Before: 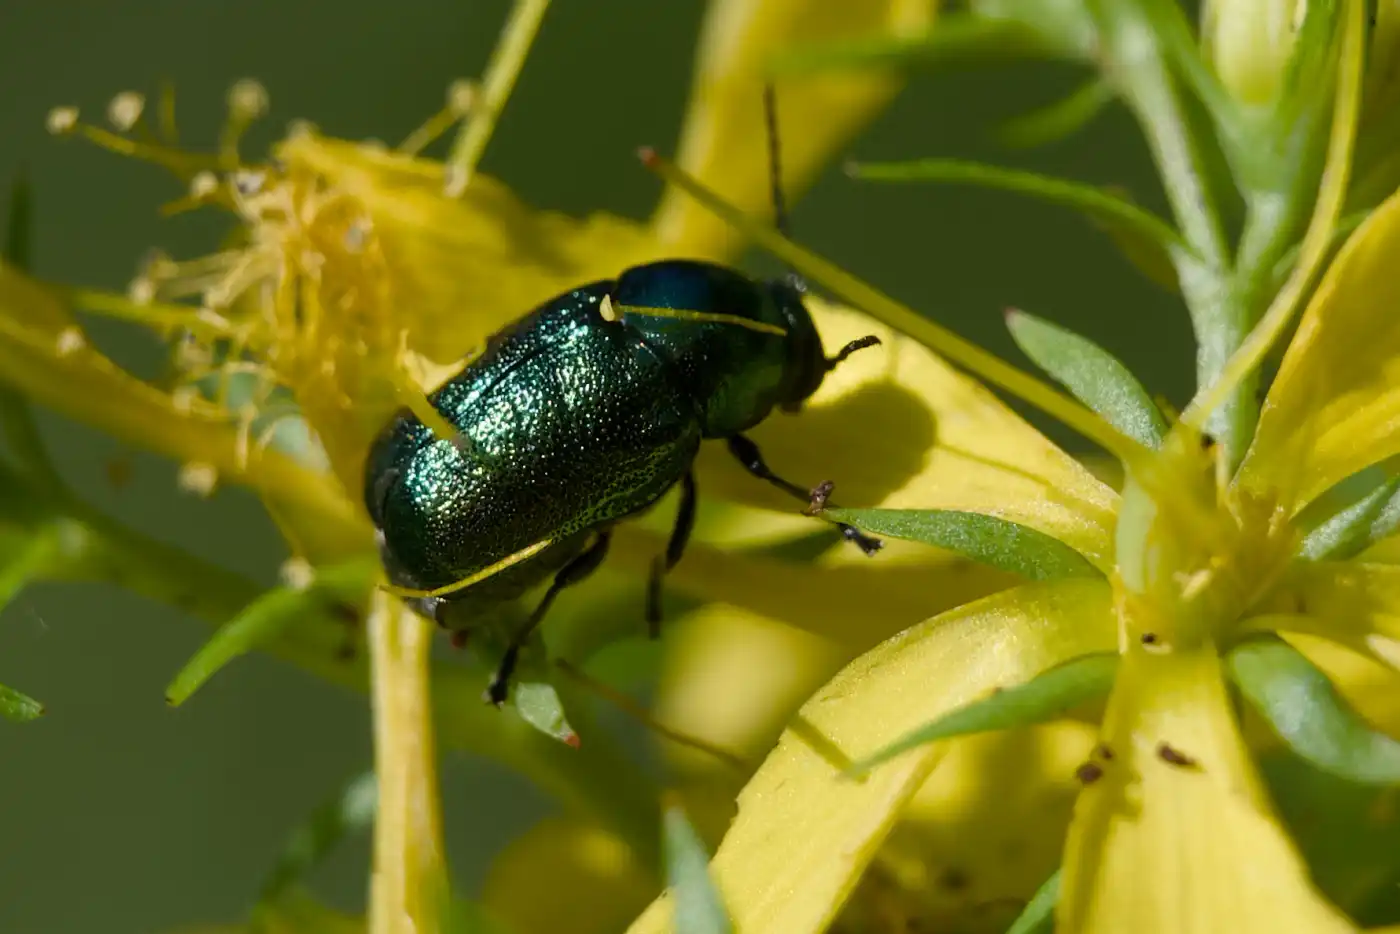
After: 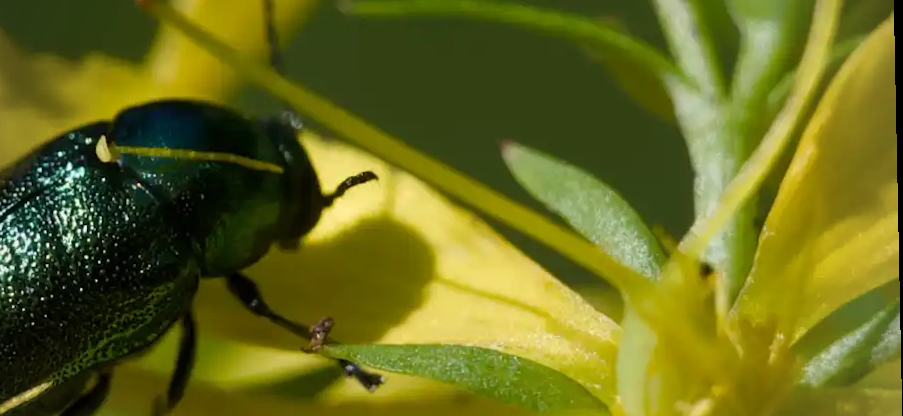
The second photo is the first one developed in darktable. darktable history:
vignetting: fall-off radius 93.87%
tone equalizer: on, module defaults
crop: left 36.005%, top 18.293%, right 0.31%, bottom 38.444%
rotate and perspective: rotation -1.17°, automatic cropping off
